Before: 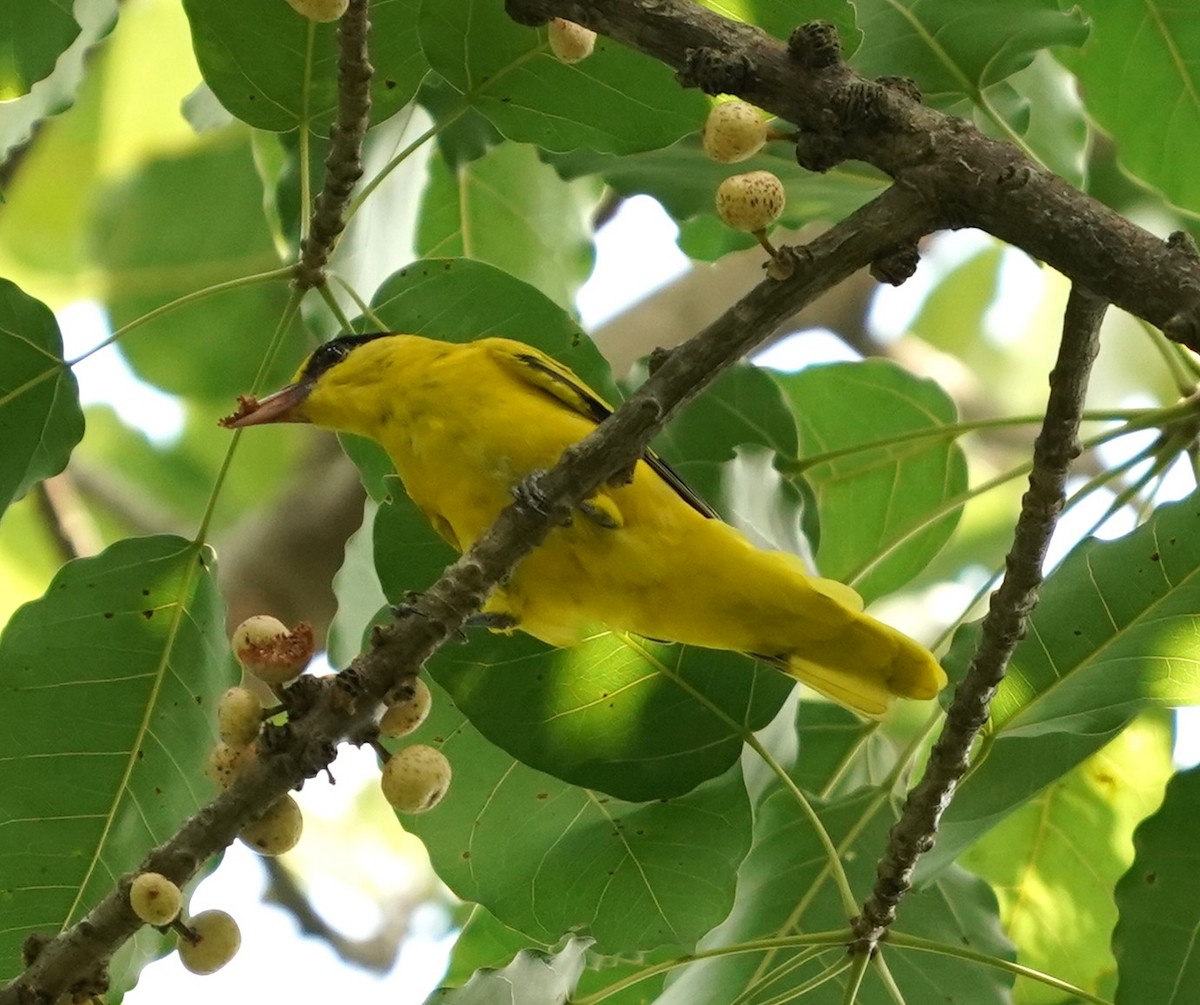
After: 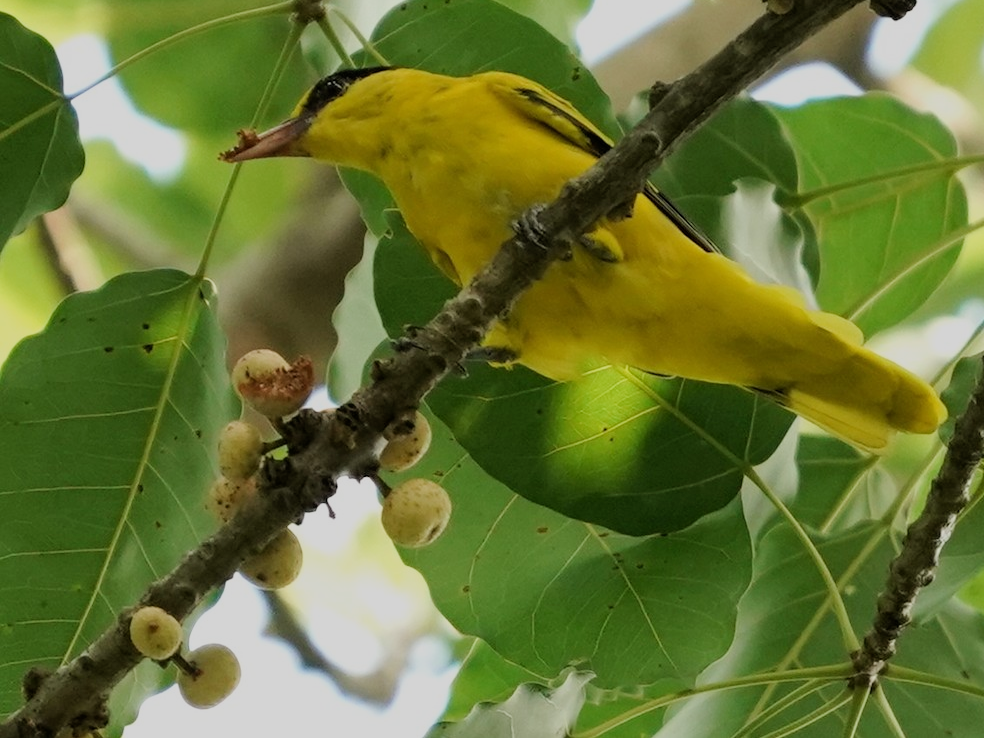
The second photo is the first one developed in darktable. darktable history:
shadows and highlights: radius 264.75, soften with gaussian
crop: top 26.531%, right 17.959%
filmic rgb: black relative exposure -7.65 EV, white relative exposure 4.56 EV, hardness 3.61
